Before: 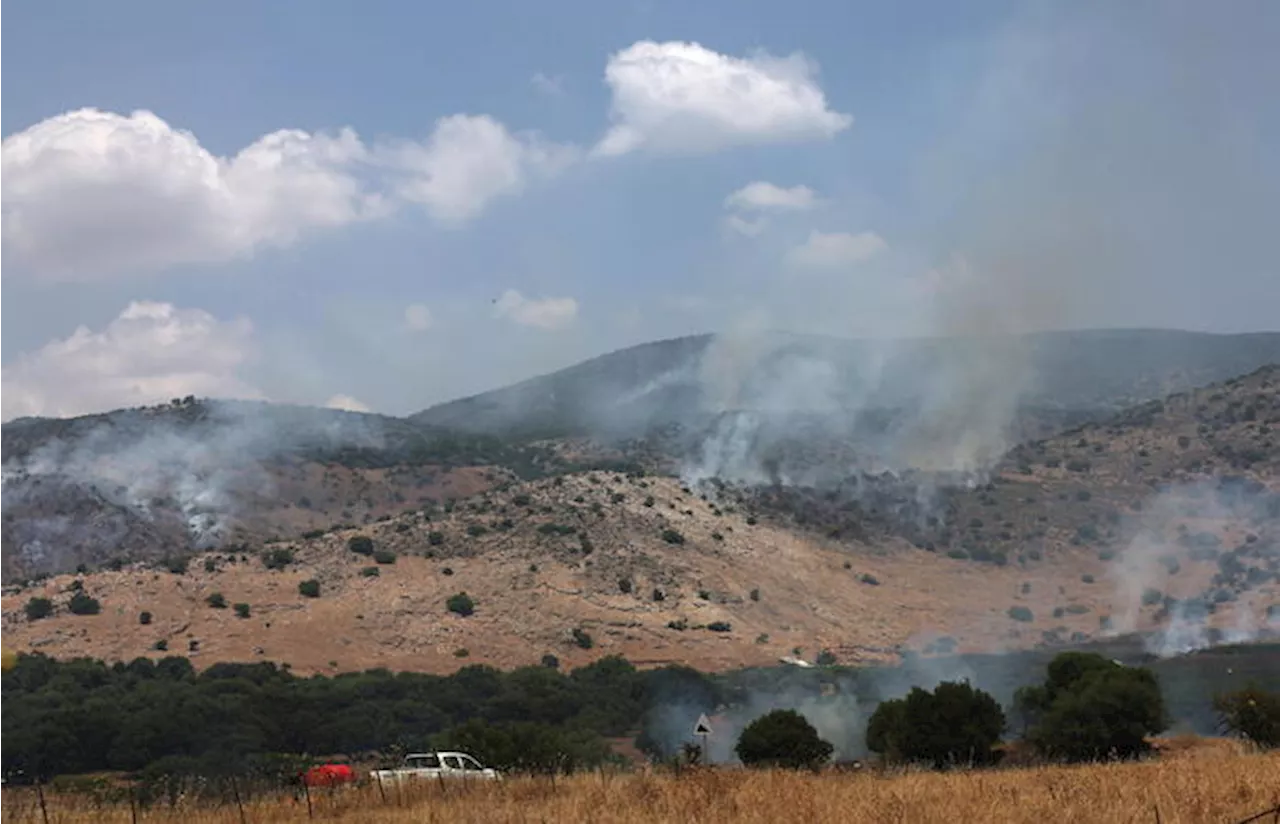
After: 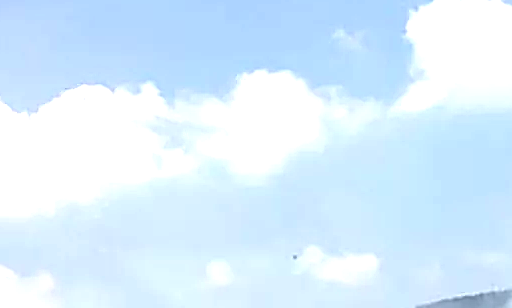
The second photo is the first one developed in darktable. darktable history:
sharpen: amount 1.005
contrast brightness saturation: contrast 0.066, brightness -0.129, saturation 0.061
crop: left 15.581%, top 5.46%, right 44.379%, bottom 57.067%
exposure: black level correction 0, exposure 1.2 EV, compensate exposure bias true, compensate highlight preservation false
